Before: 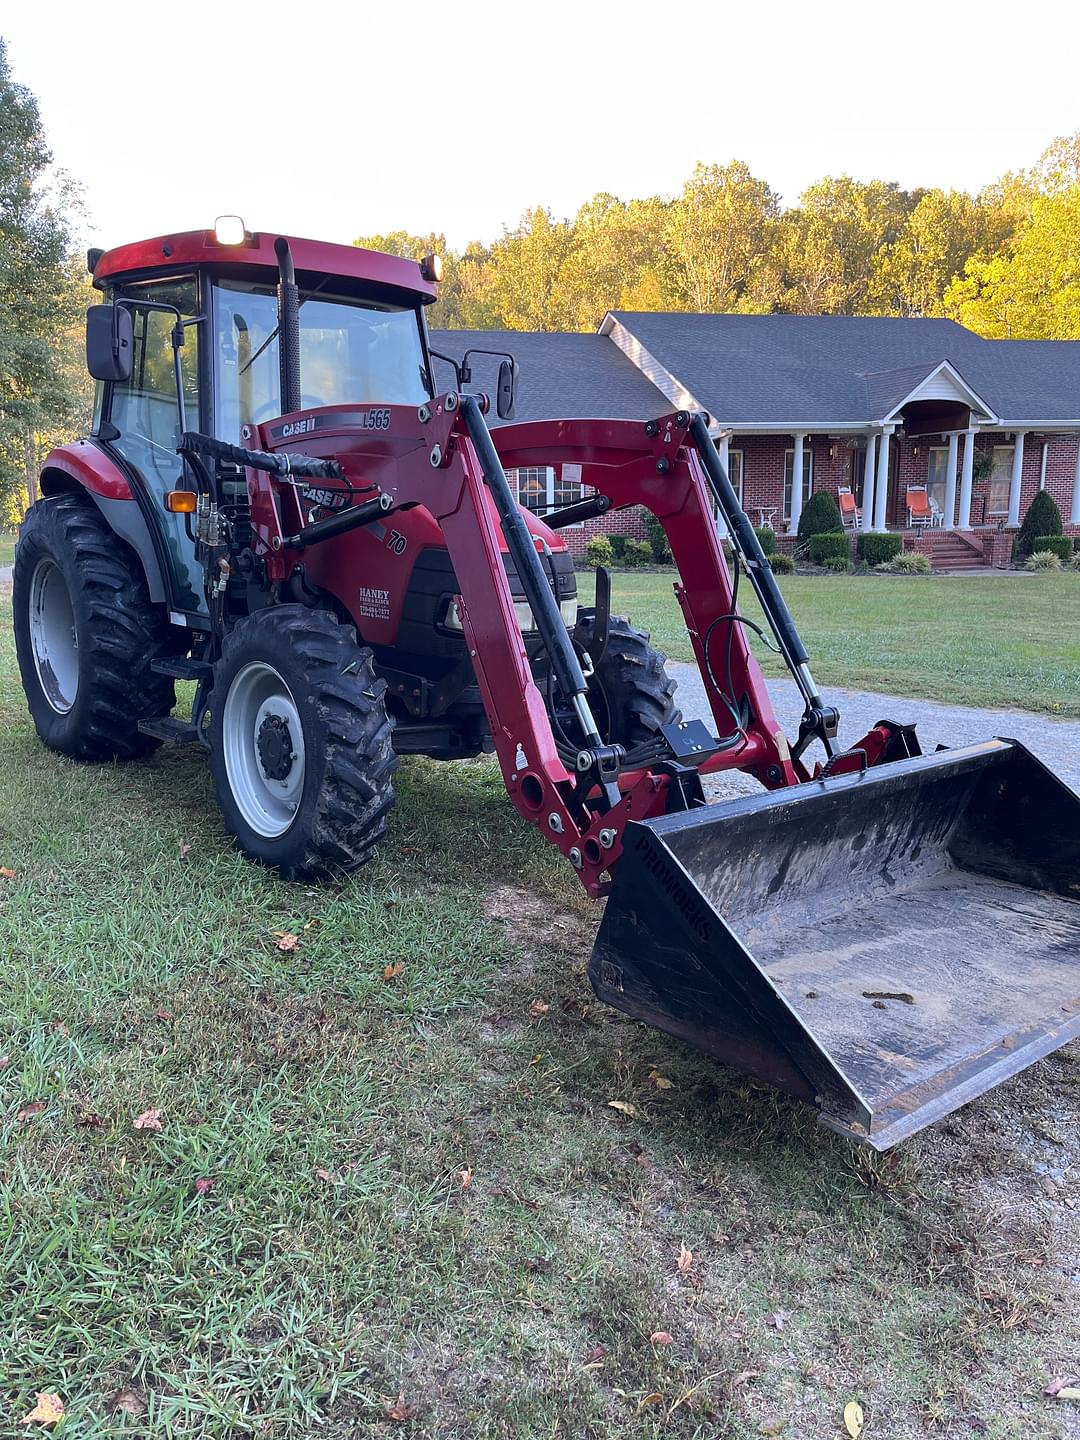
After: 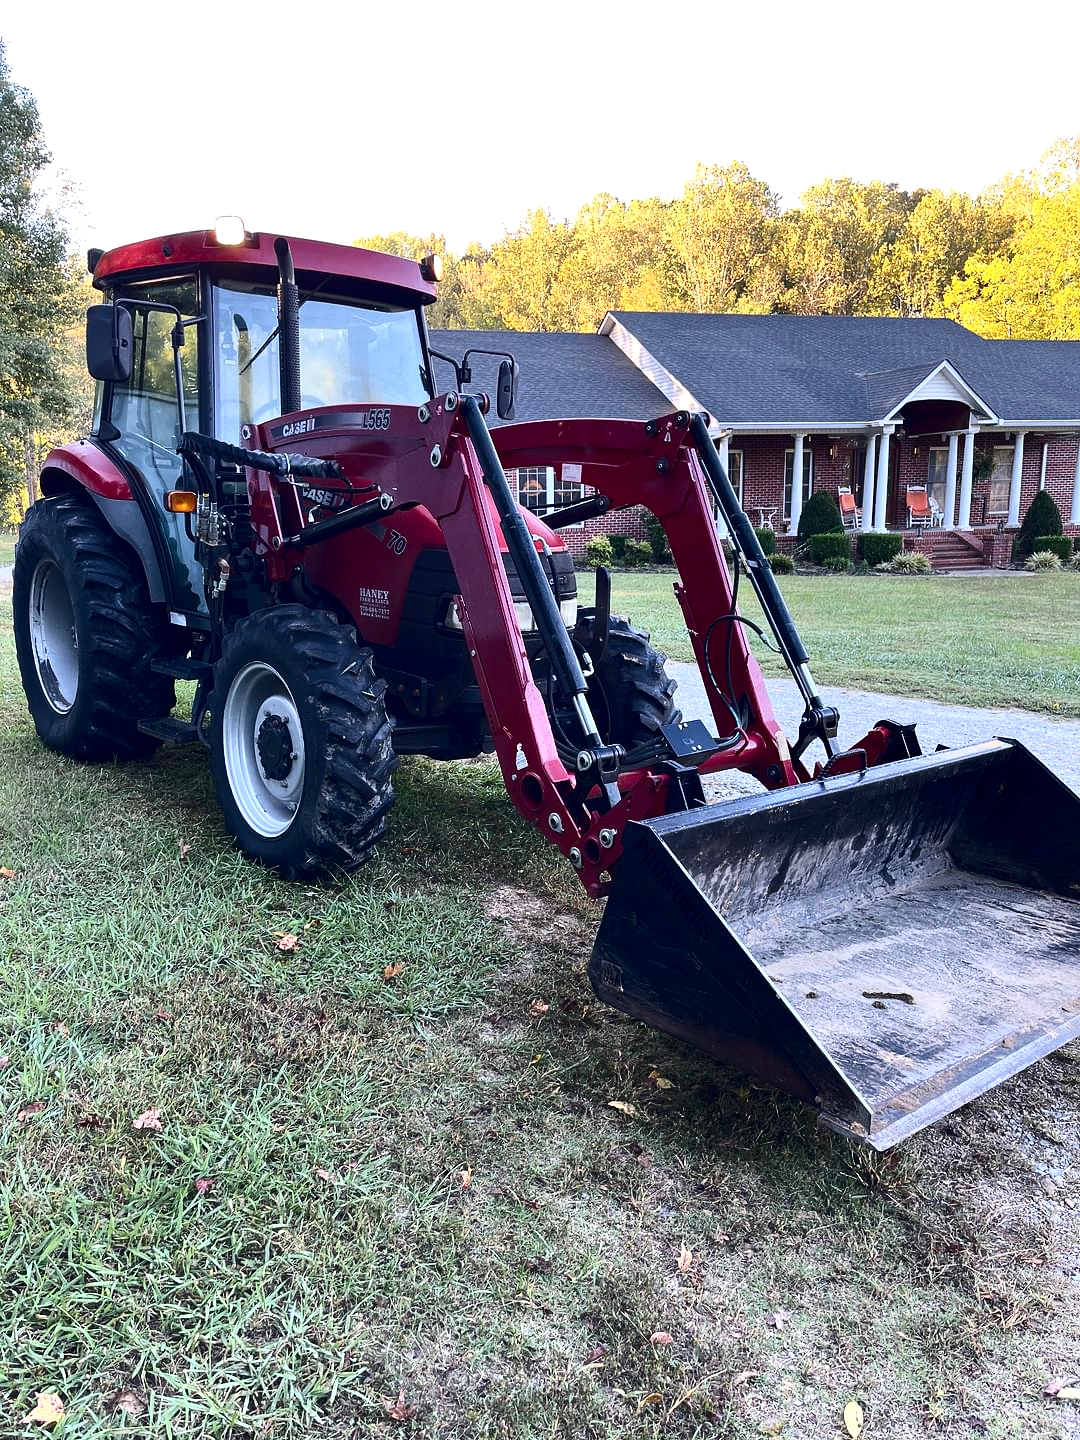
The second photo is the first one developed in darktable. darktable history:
levels: levels [0, 0.476, 0.951]
contrast brightness saturation: contrast 0.297
